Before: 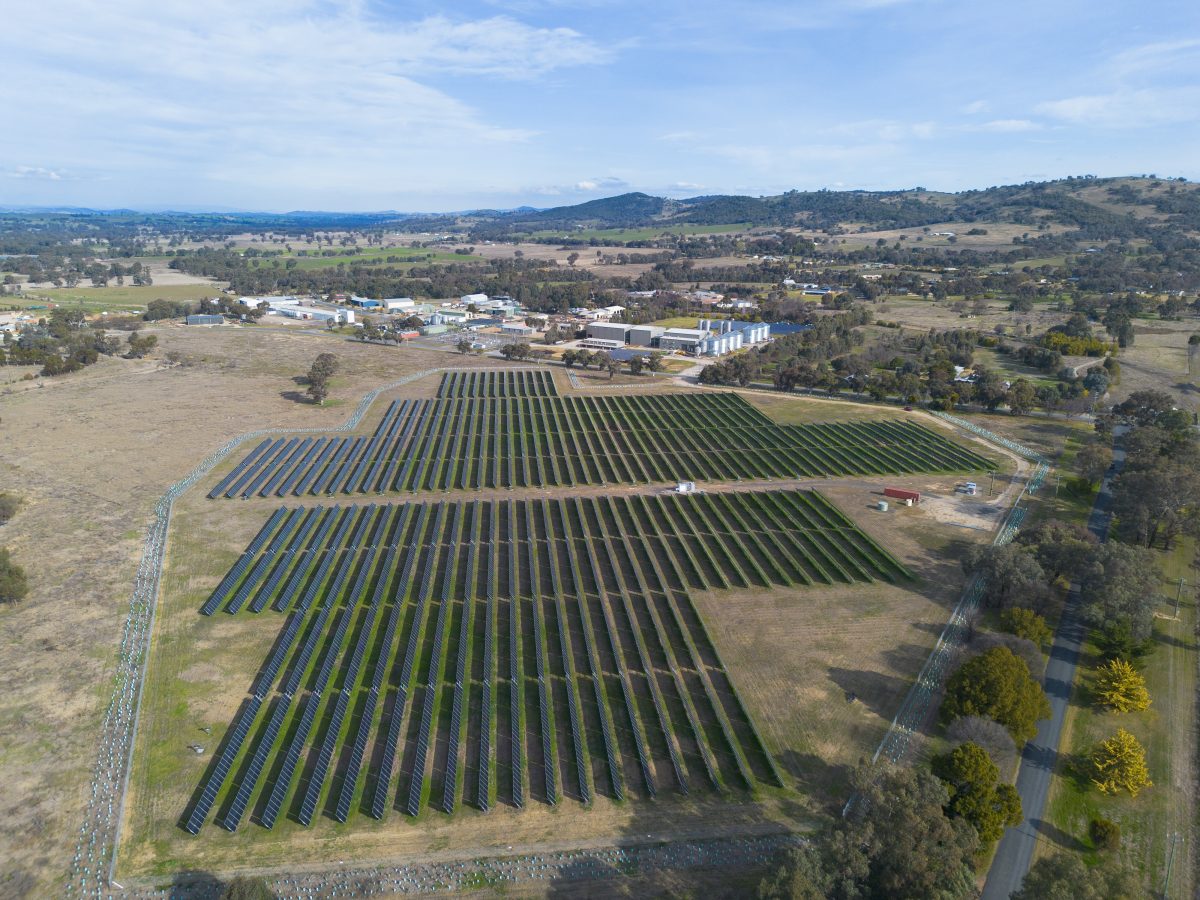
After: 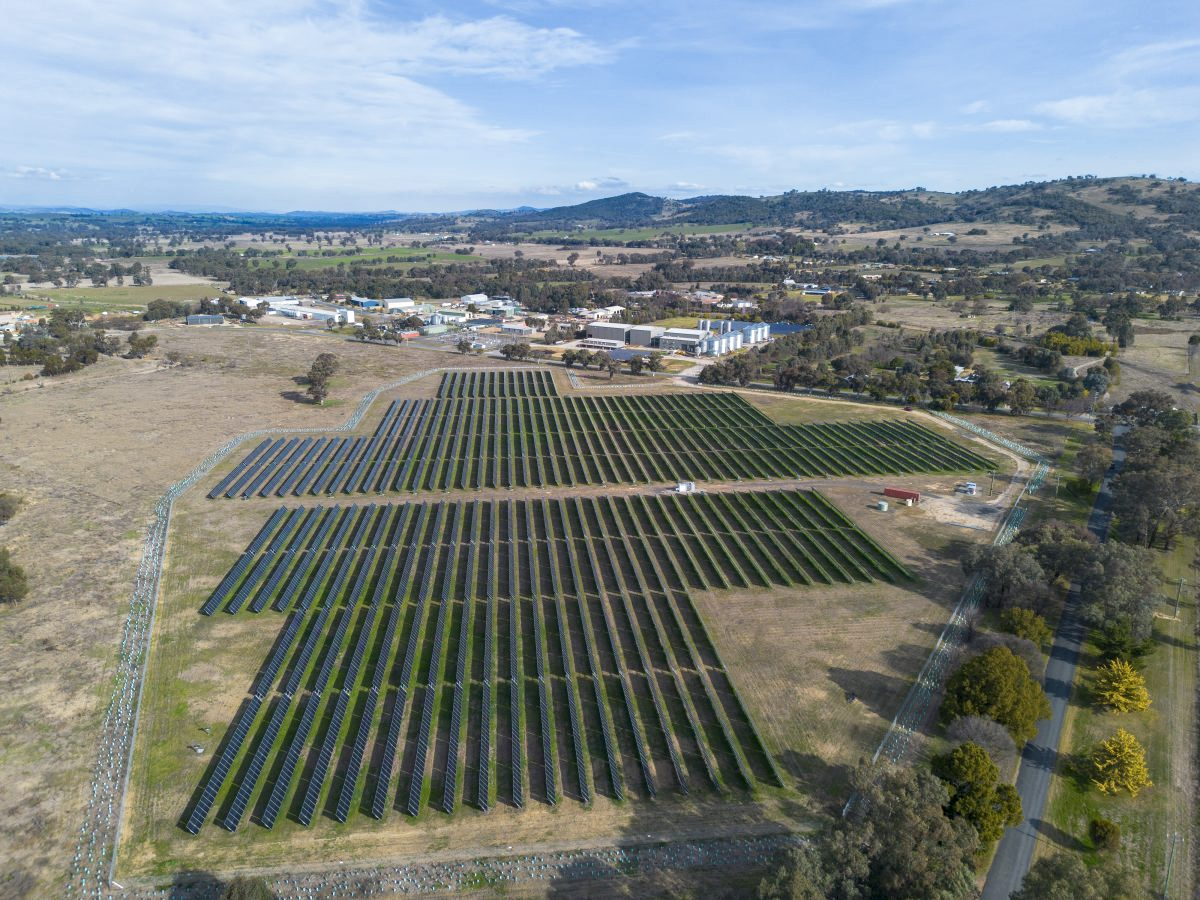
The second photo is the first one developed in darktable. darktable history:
shadows and highlights: shadows 30.96, highlights 1.45, soften with gaussian
local contrast: on, module defaults
